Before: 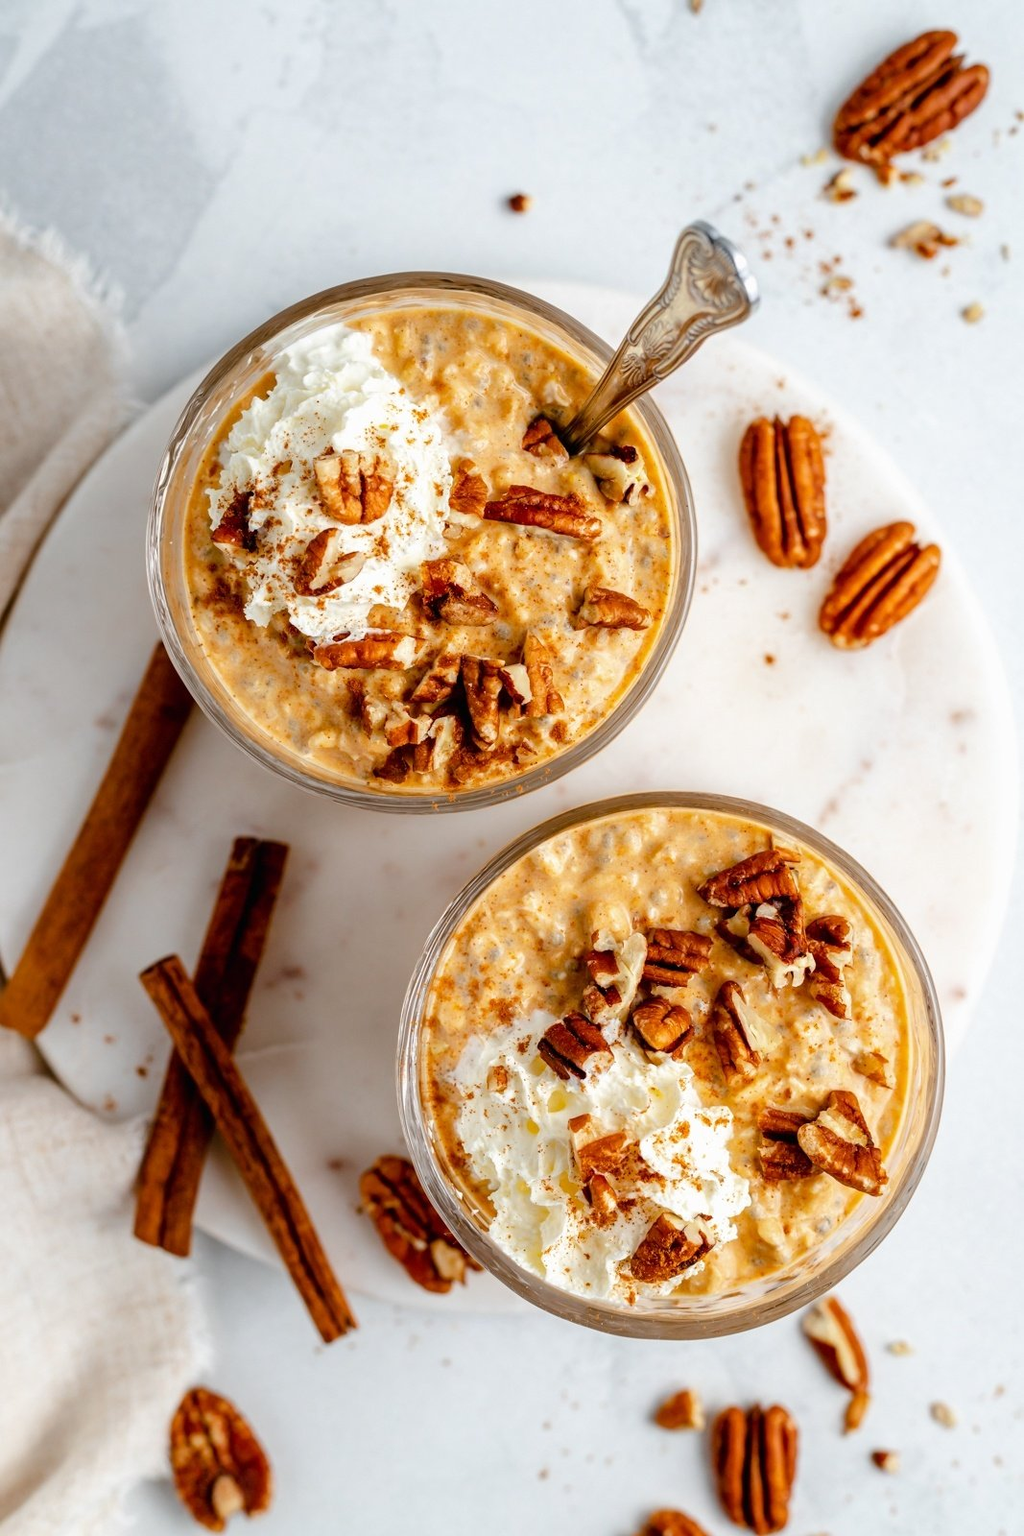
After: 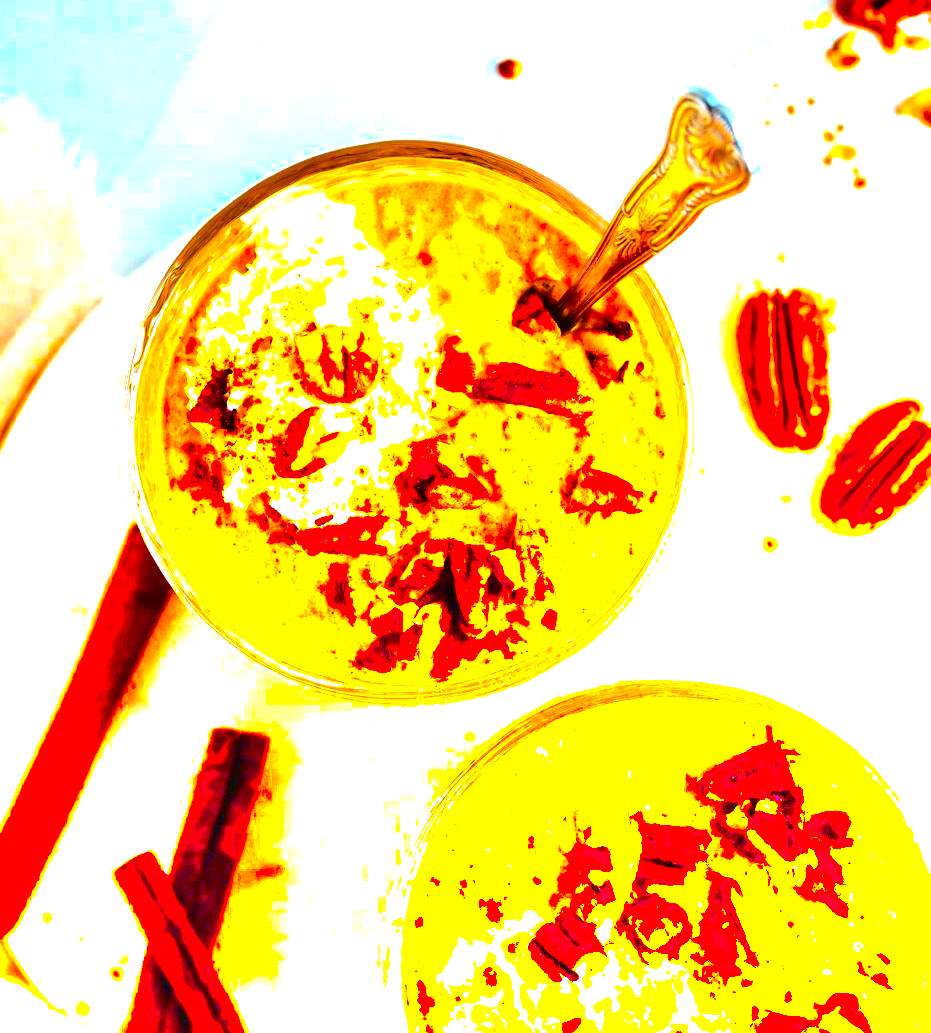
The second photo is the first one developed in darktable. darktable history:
color correction: highlights a* -4.98, highlights b* -3.76, shadows a* 3.83, shadows b* 4.08
color balance rgb: linear chroma grading › highlights 100%, linear chroma grading › global chroma 23.41%, perceptual saturation grading › global saturation 35.38%, hue shift -10.68°, perceptual brilliance grading › highlights 47.25%, perceptual brilliance grading › mid-tones 22.2%, perceptual brilliance grading › shadows -5.93%
crop: left 3.015%, top 8.969%, right 9.647%, bottom 26.457%
color contrast: green-magenta contrast 1.55, blue-yellow contrast 1.83
graduated density: density -3.9 EV
